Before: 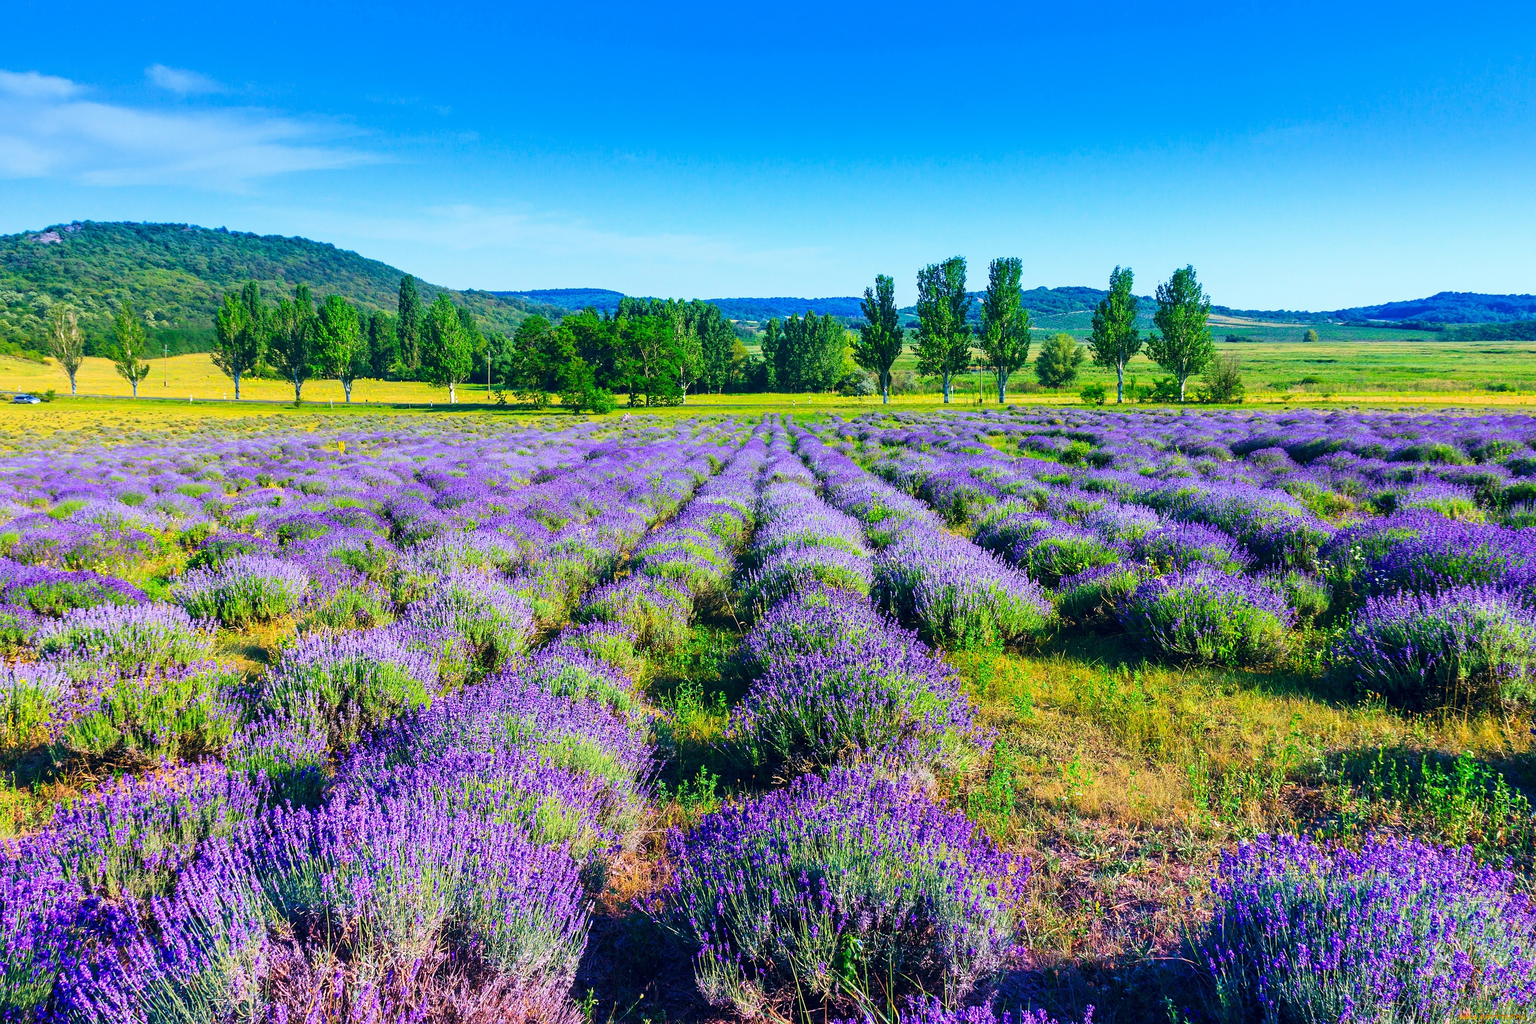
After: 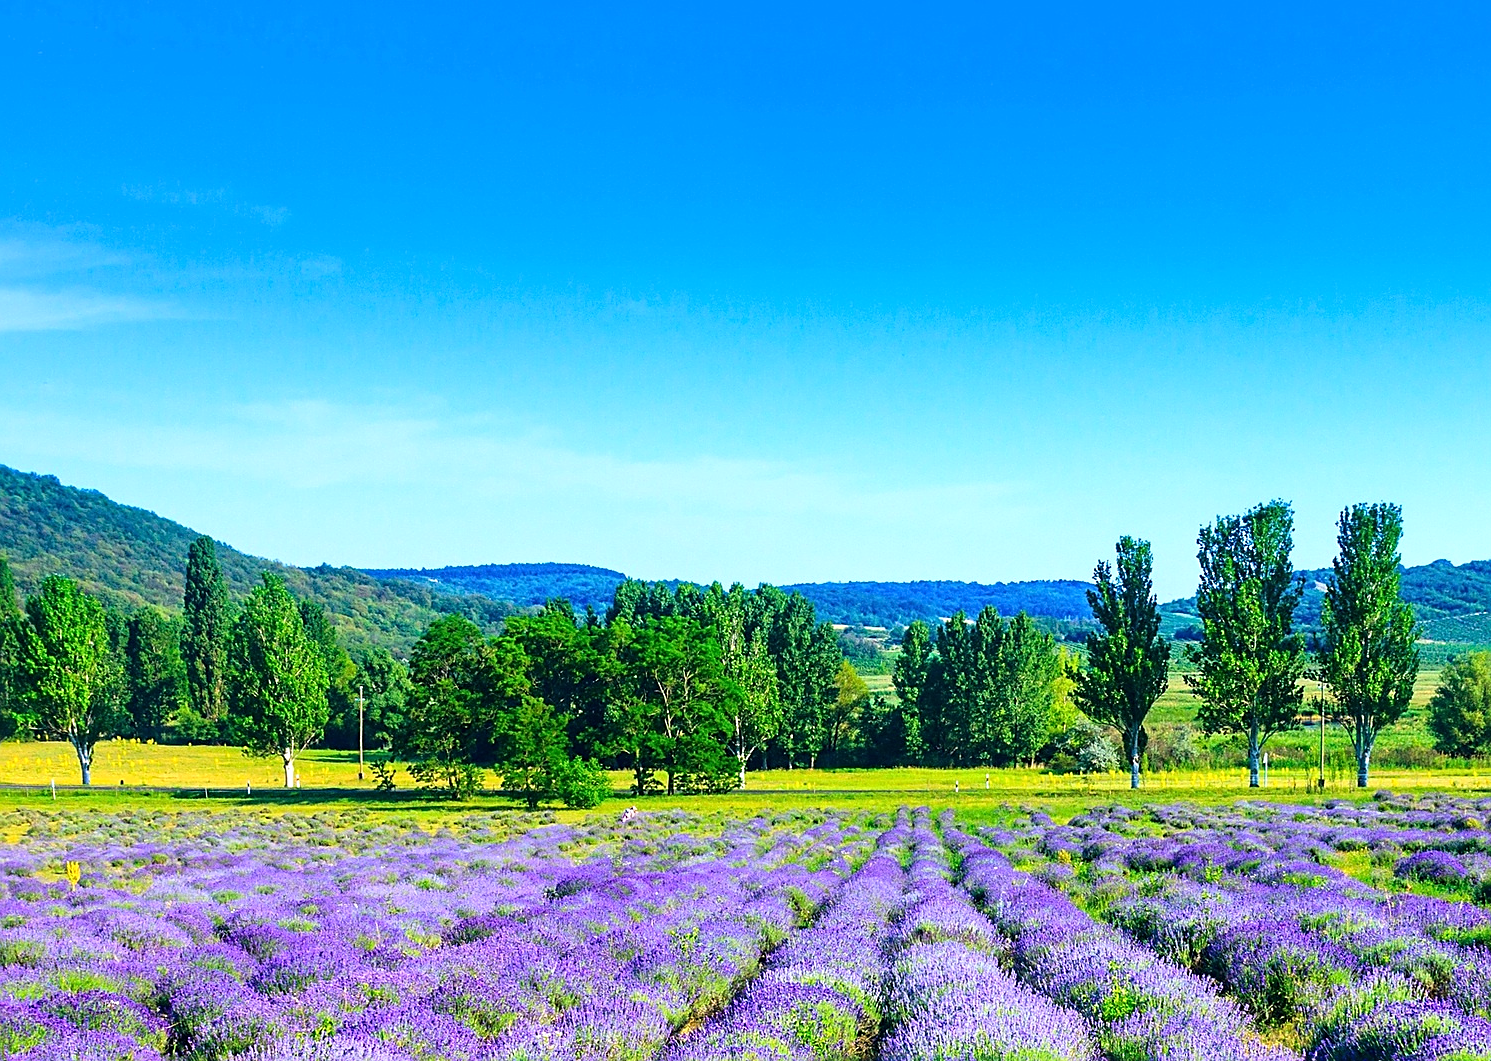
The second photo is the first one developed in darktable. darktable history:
tone equalizer: -8 EV -0.388 EV, -7 EV -0.427 EV, -6 EV -0.322 EV, -5 EV -0.205 EV, -3 EV 0.201 EV, -2 EV 0.317 EV, -1 EV 0.375 EV, +0 EV 0.411 EV, mask exposure compensation -0.51 EV
exposure: exposure -0.143 EV, compensate highlight preservation false
crop: left 19.804%, right 30.347%, bottom 46.92%
sharpen: on, module defaults
